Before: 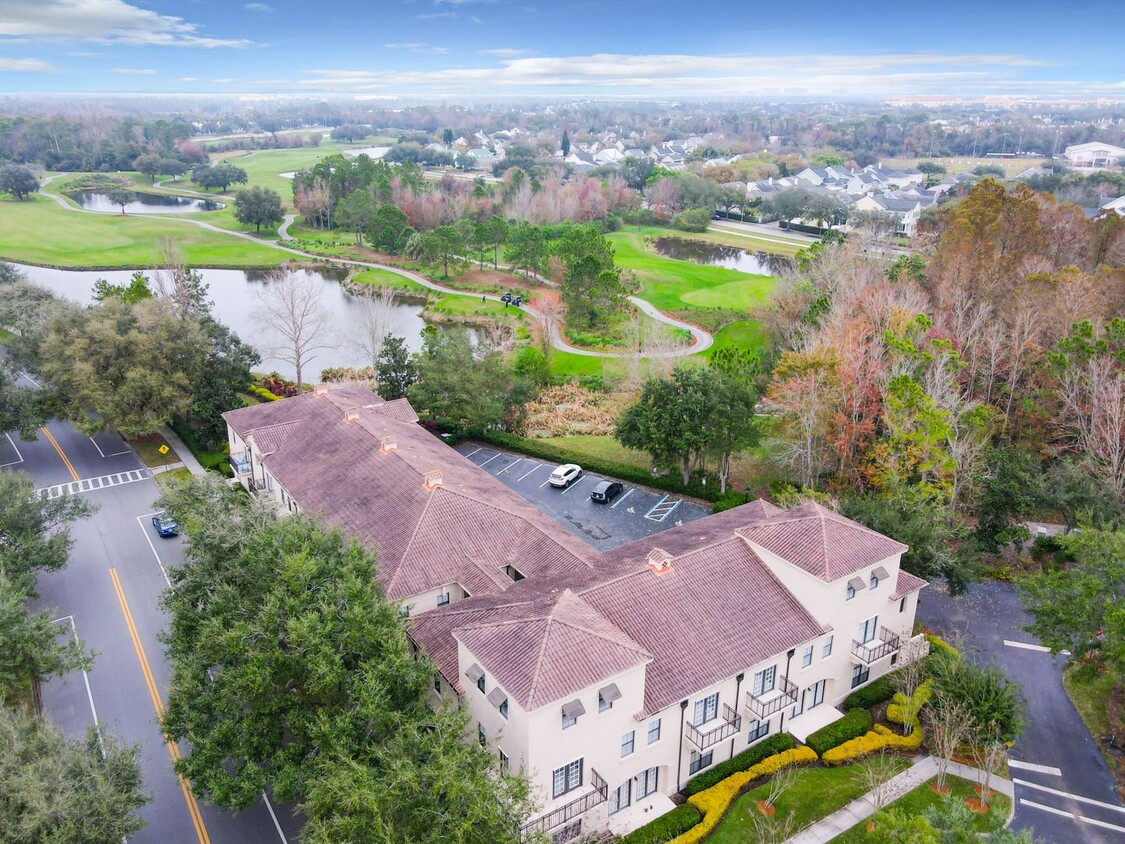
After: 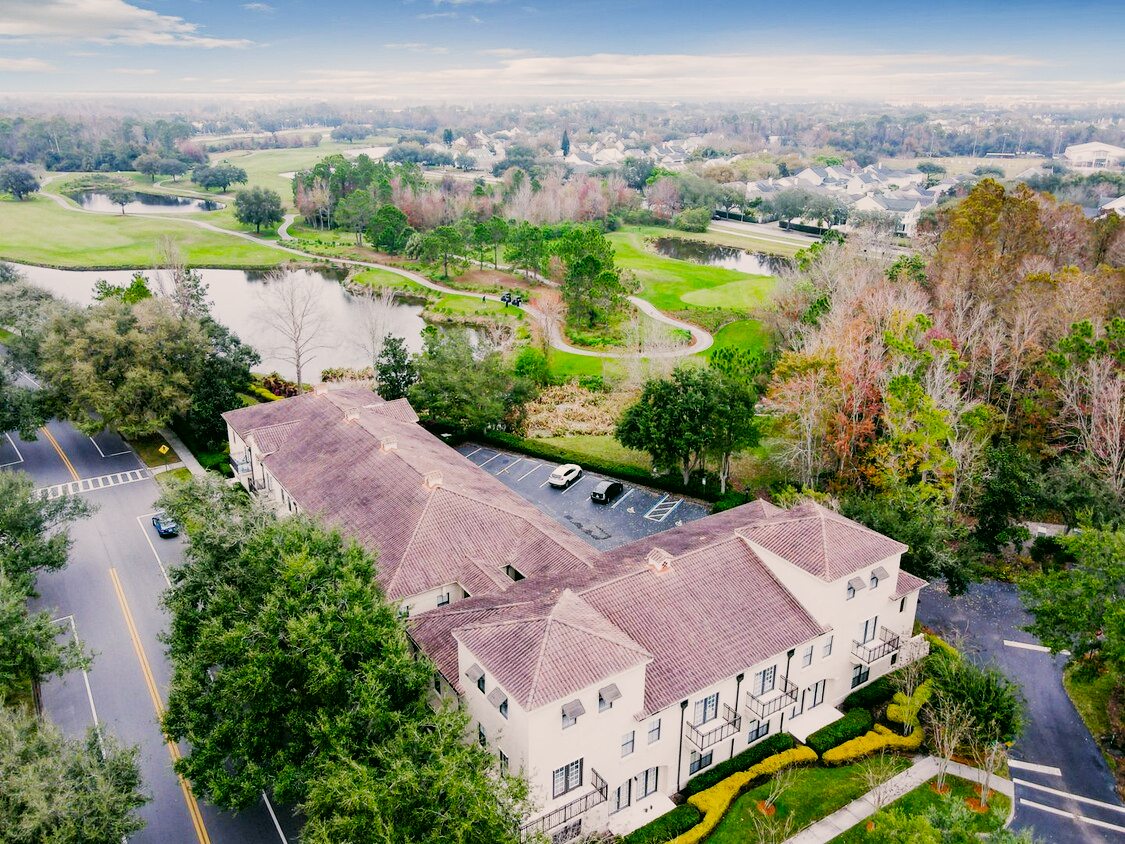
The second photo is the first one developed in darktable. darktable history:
filmic rgb: black relative exposure -5.05 EV, white relative exposure 3.99 EV, hardness 2.88, contrast 1.407, highlights saturation mix -21.18%, add noise in highlights 0.001, preserve chrominance no, color science v3 (2019), use custom middle-gray values true, contrast in highlights soft
color correction: highlights a* 4.54, highlights b* 4.95, shadows a* -8.14, shadows b* 4.61
